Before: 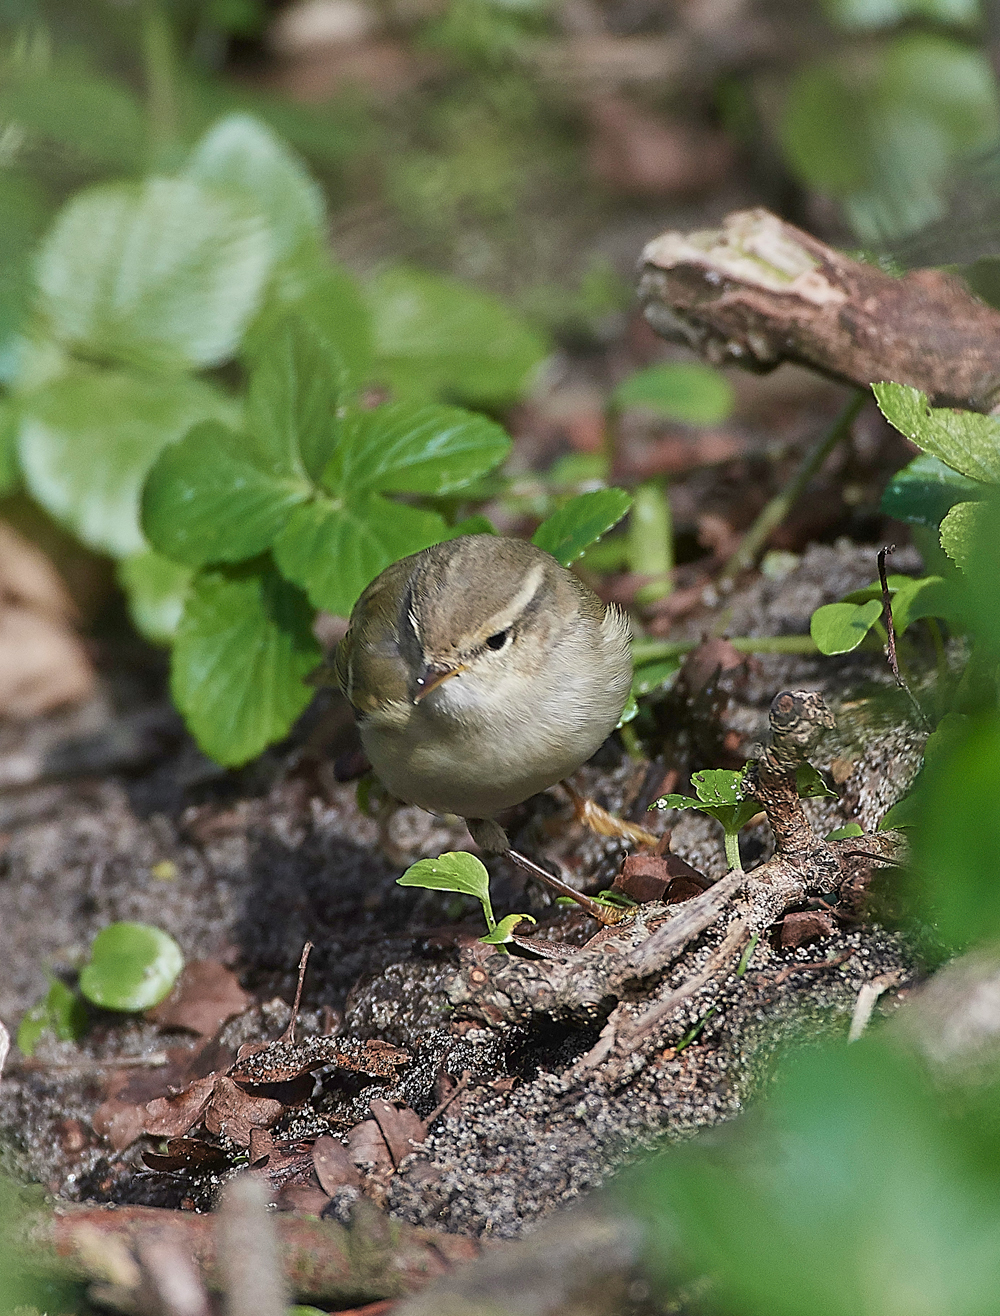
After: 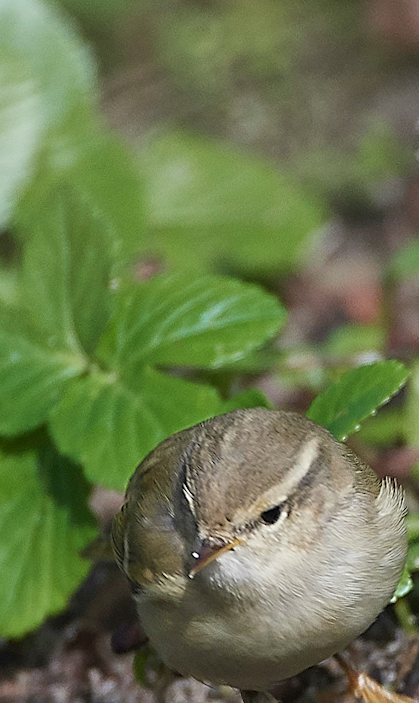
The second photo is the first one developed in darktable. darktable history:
rotate and perspective: rotation 0.074°, lens shift (vertical) 0.096, lens shift (horizontal) -0.041, crop left 0.043, crop right 0.952, crop top 0.024, crop bottom 0.979
crop: left 20.248%, top 10.86%, right 35.675%, bottom 34.321%
